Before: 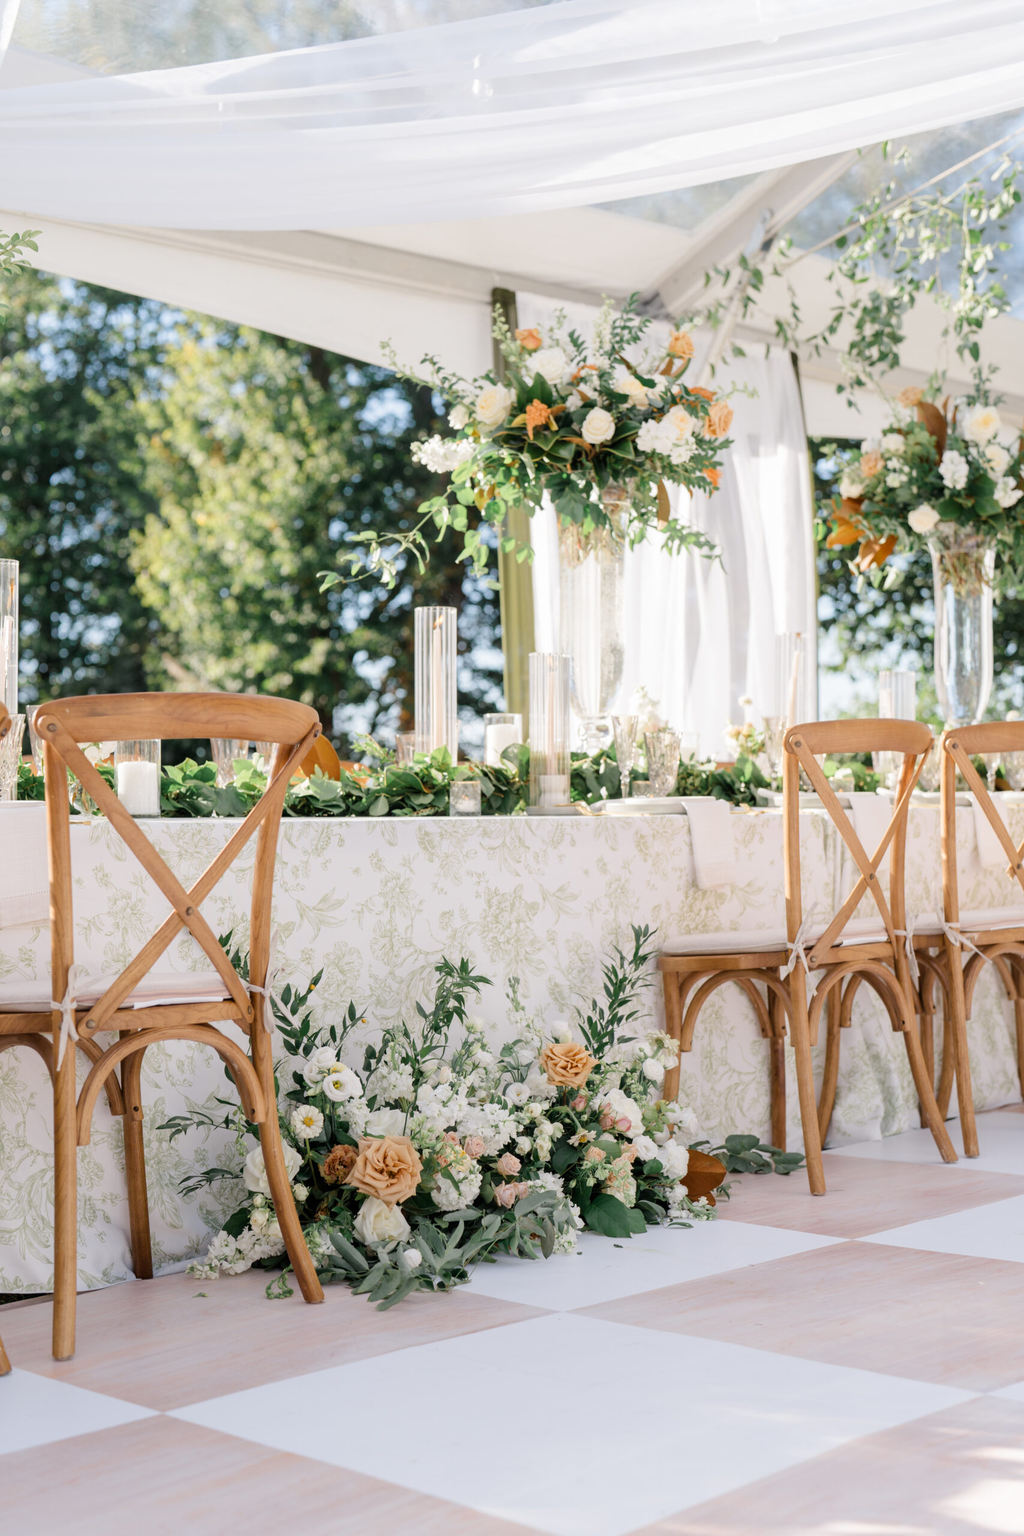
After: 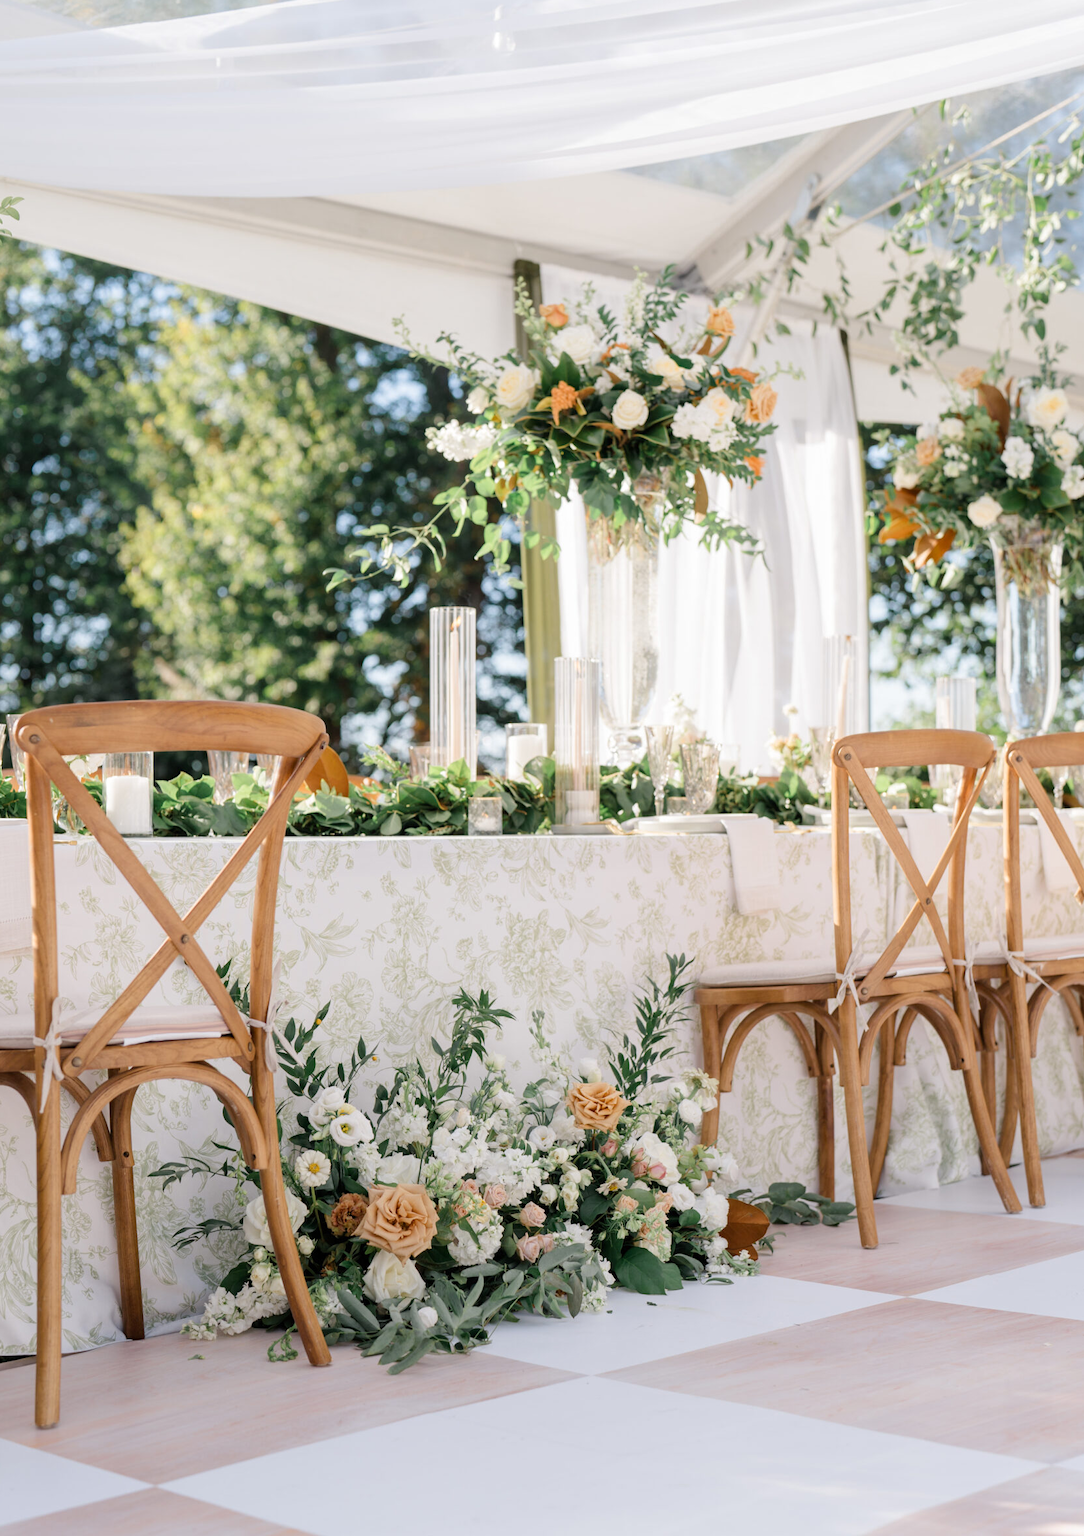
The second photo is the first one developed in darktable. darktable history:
tone equalizer: on, module defaults
crop: left 2.028%, top 3.264%, right 0.758%, bottom 4.971%
